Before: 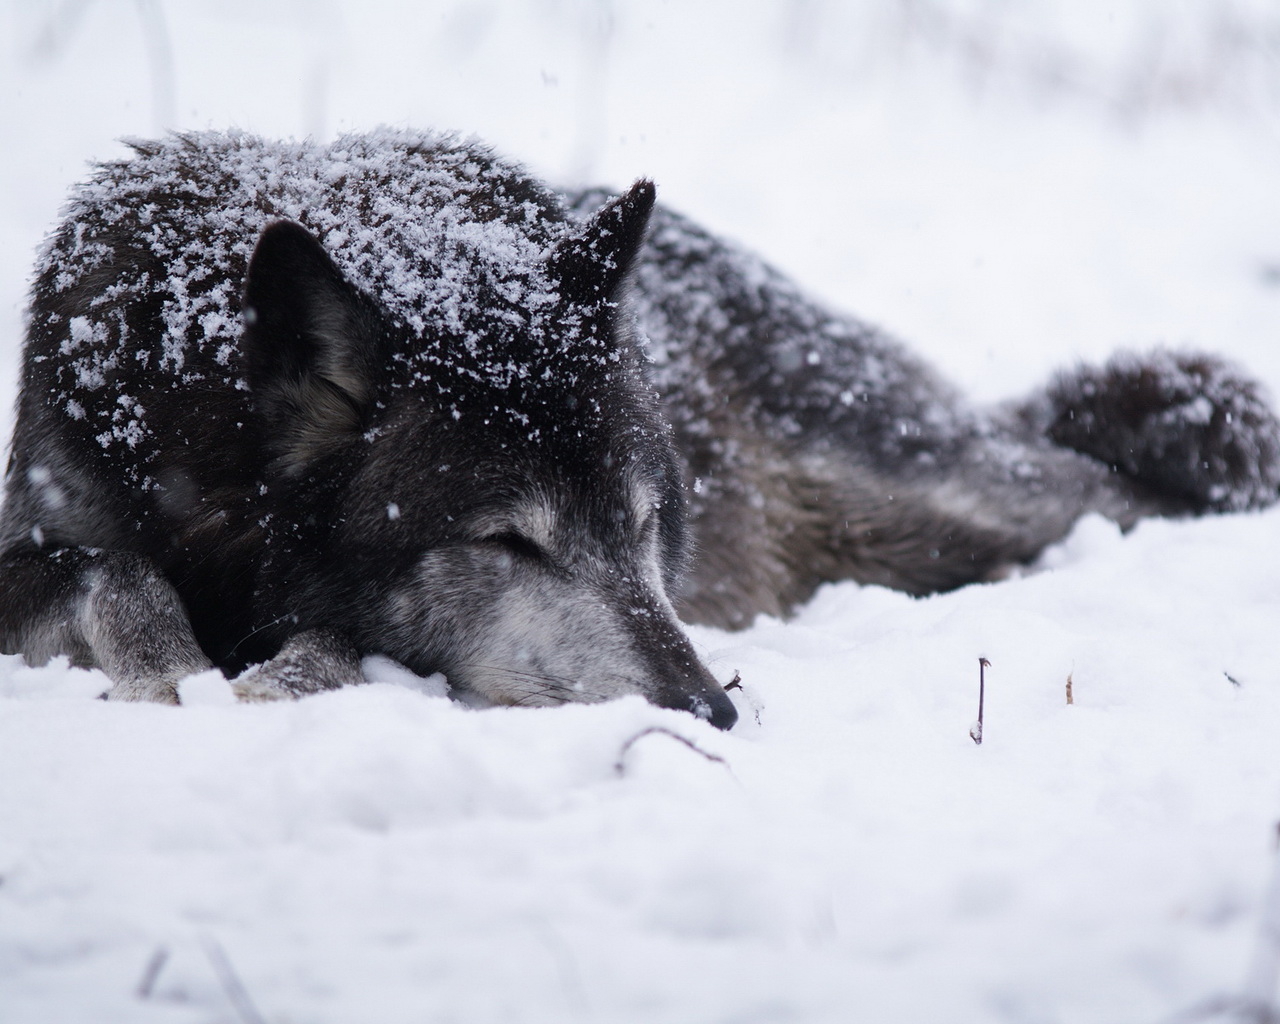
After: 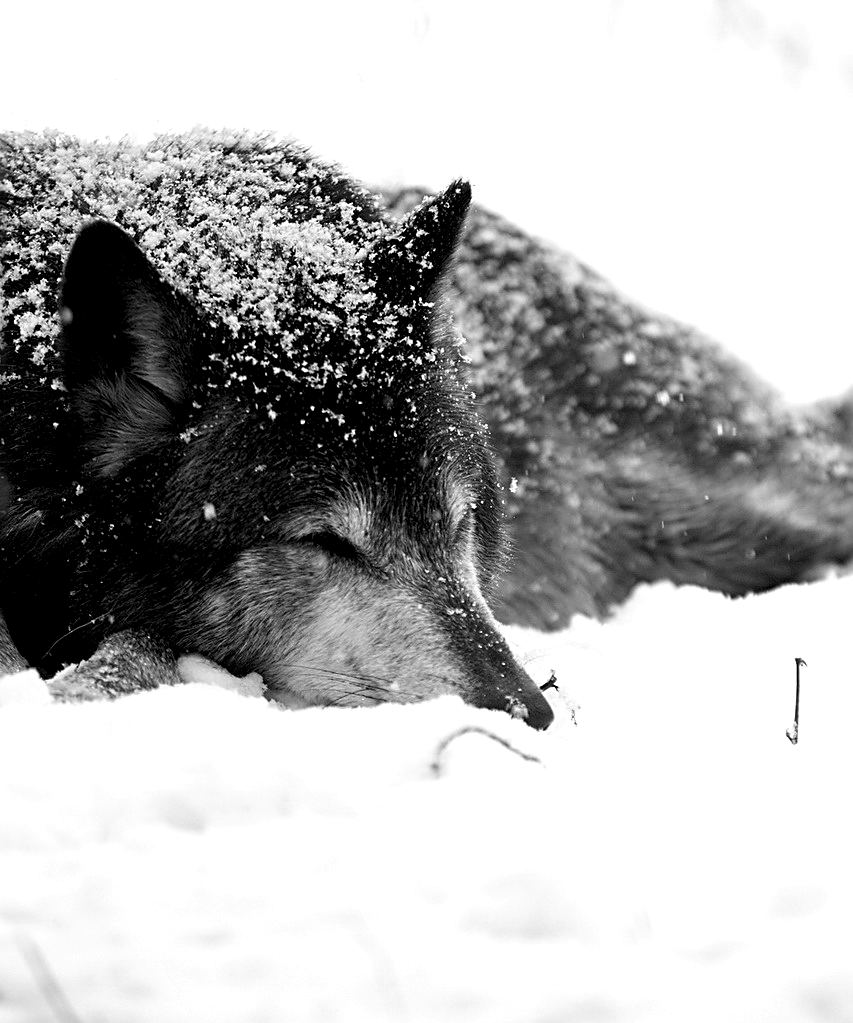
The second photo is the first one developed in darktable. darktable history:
exposure: black level correction 0.007, exposure 0.093 EV, compensate highlight preservation false
white balance: red 1.467, blue 0.684
sharpen: radius 2.531, amount 0.628
contrast brightness saturation: saturation -1
crop and rotate: left 14.385%, right 18.948%
